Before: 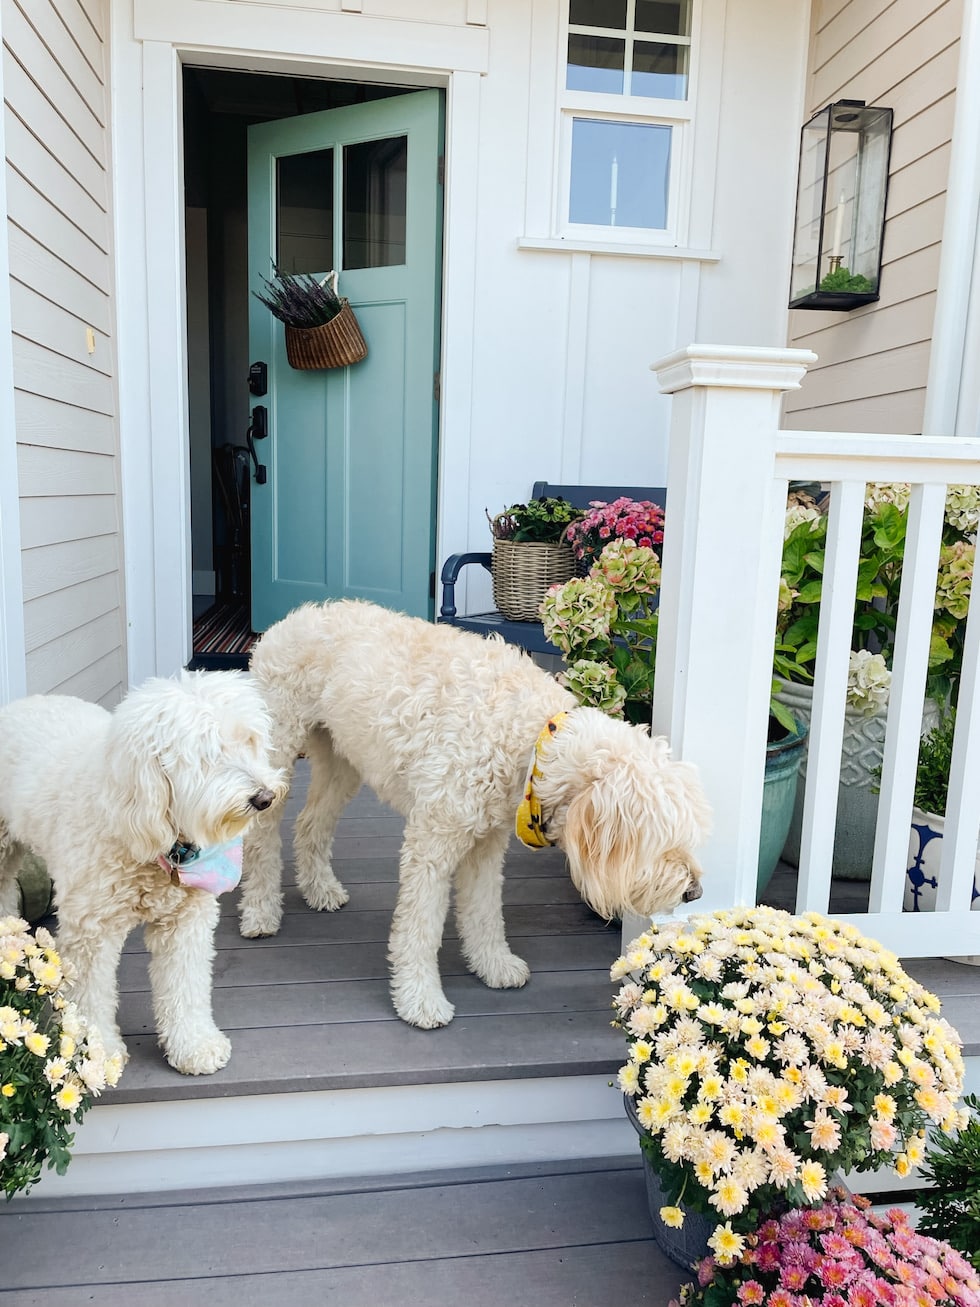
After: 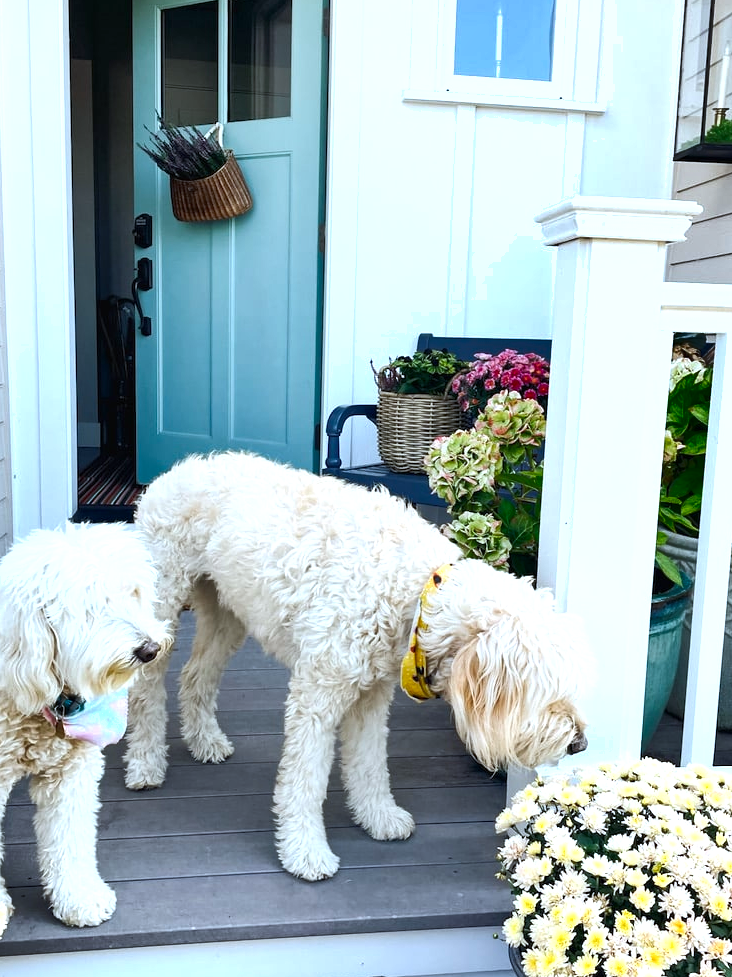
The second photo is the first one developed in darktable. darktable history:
exposure: black level correction 0.001, exposure 0.5 EV, compensate exposure bias true, compensate highlight preservation false
crop and rotate: left 11.831%, top 11.346%, right 13.429%, bottom 13.899%
color calibration: illuminant custom, x 0.368, y 0.373, temperature 4330.32 K
shadows and highlights: white point adjustment 0.05, highlights color adjustment 55.9%, soften with gaussian
